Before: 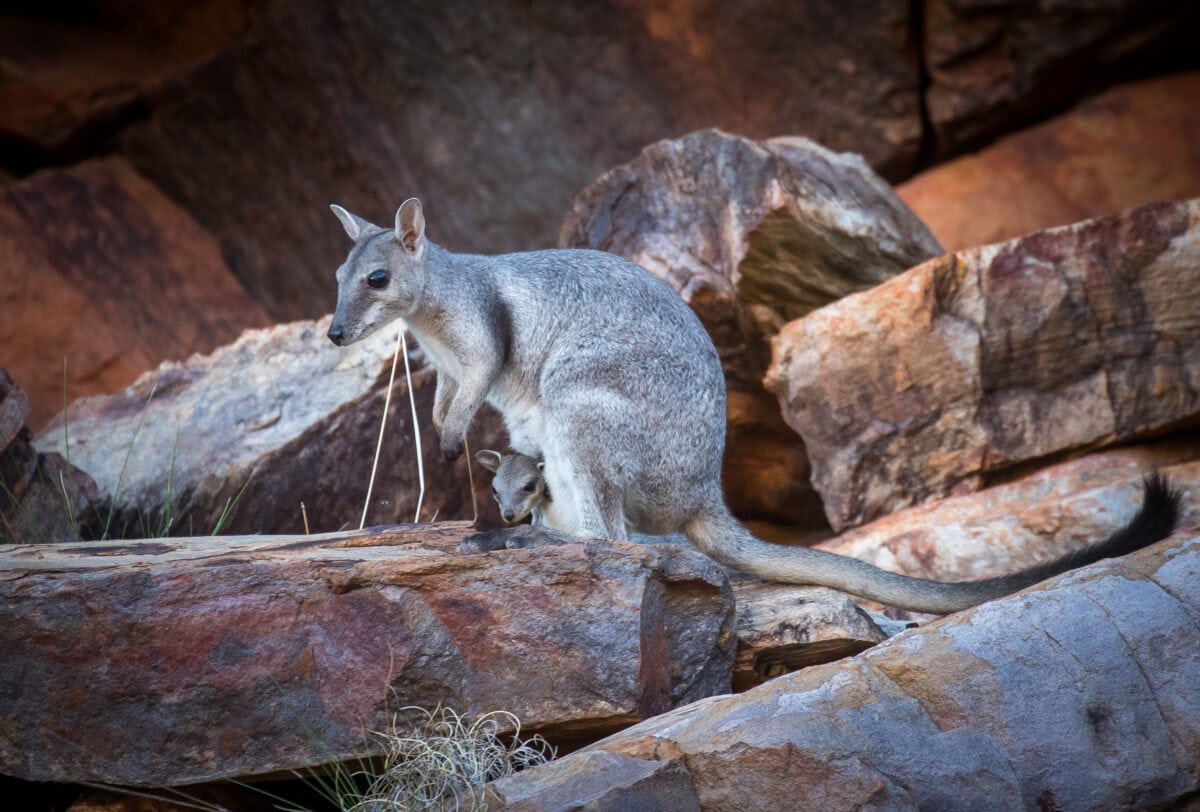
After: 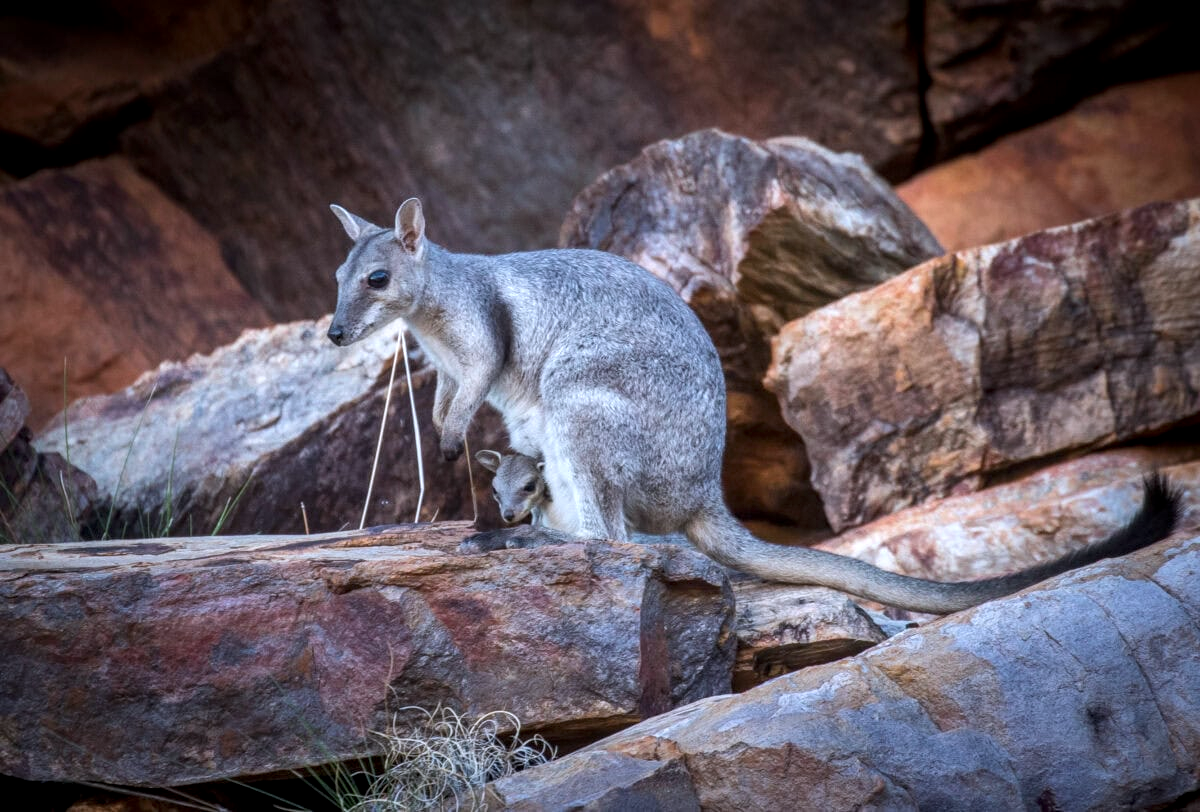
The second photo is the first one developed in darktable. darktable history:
color calibration: illuminant as shot in camera, x 0.358, y 0.373, temperature 4628.91 K
tone equalizer: edges refinement/feathering 500, mask exposure compensation -1.57 EV, preserve details no
local contrast: detail 130%
